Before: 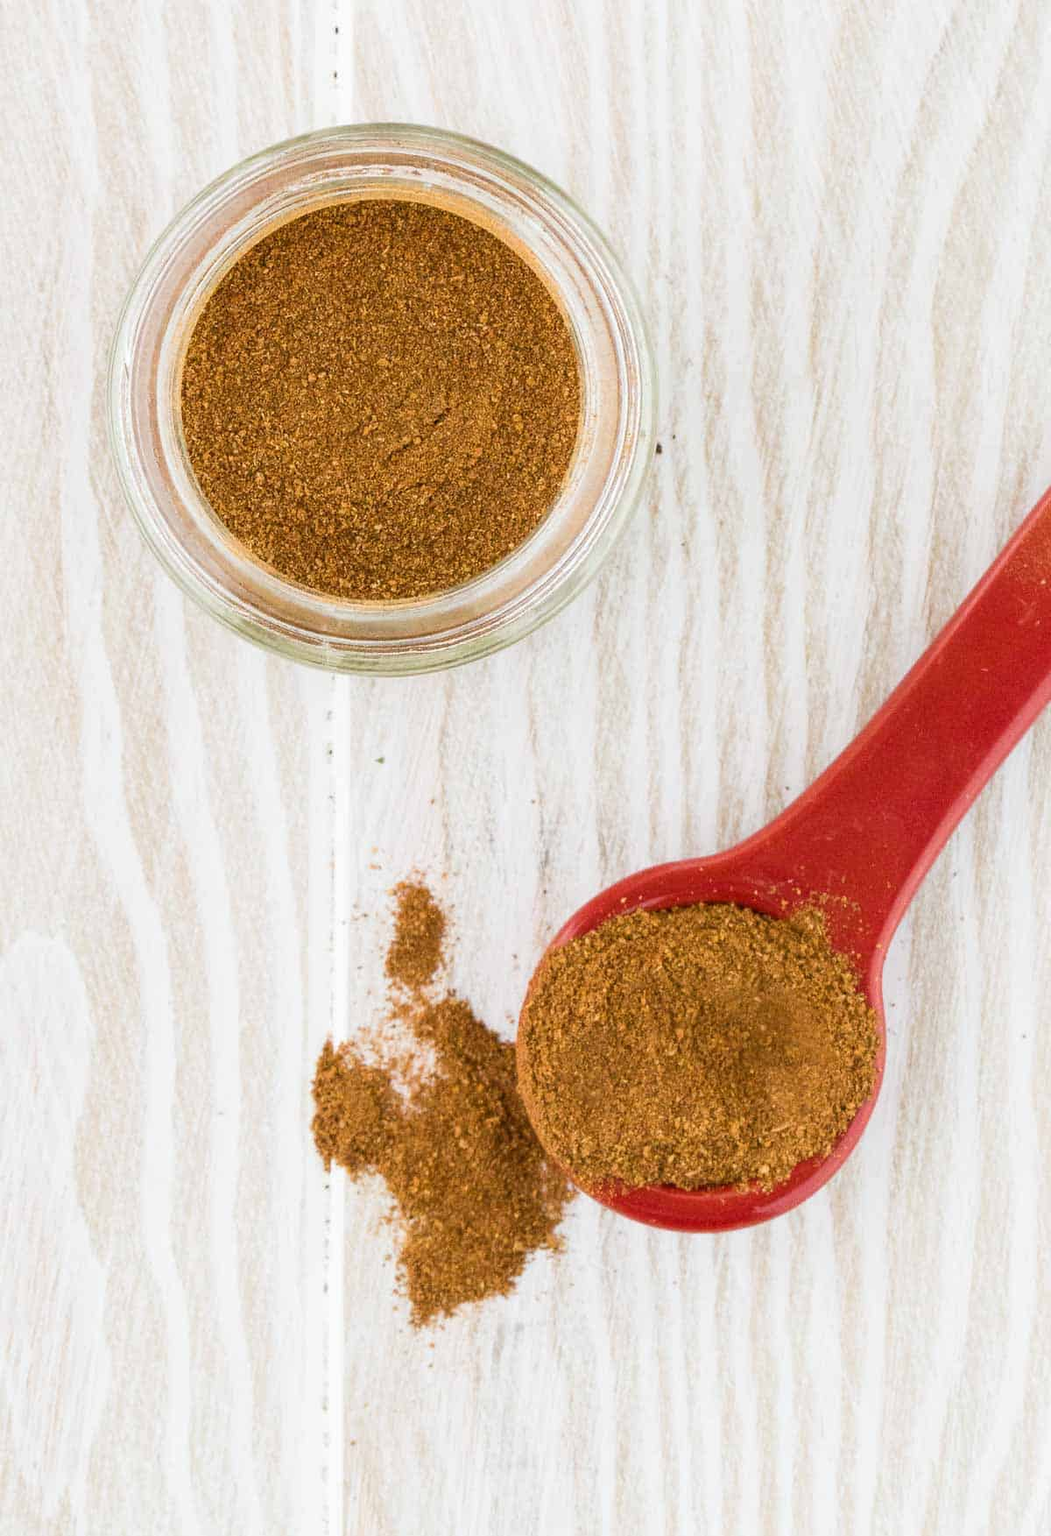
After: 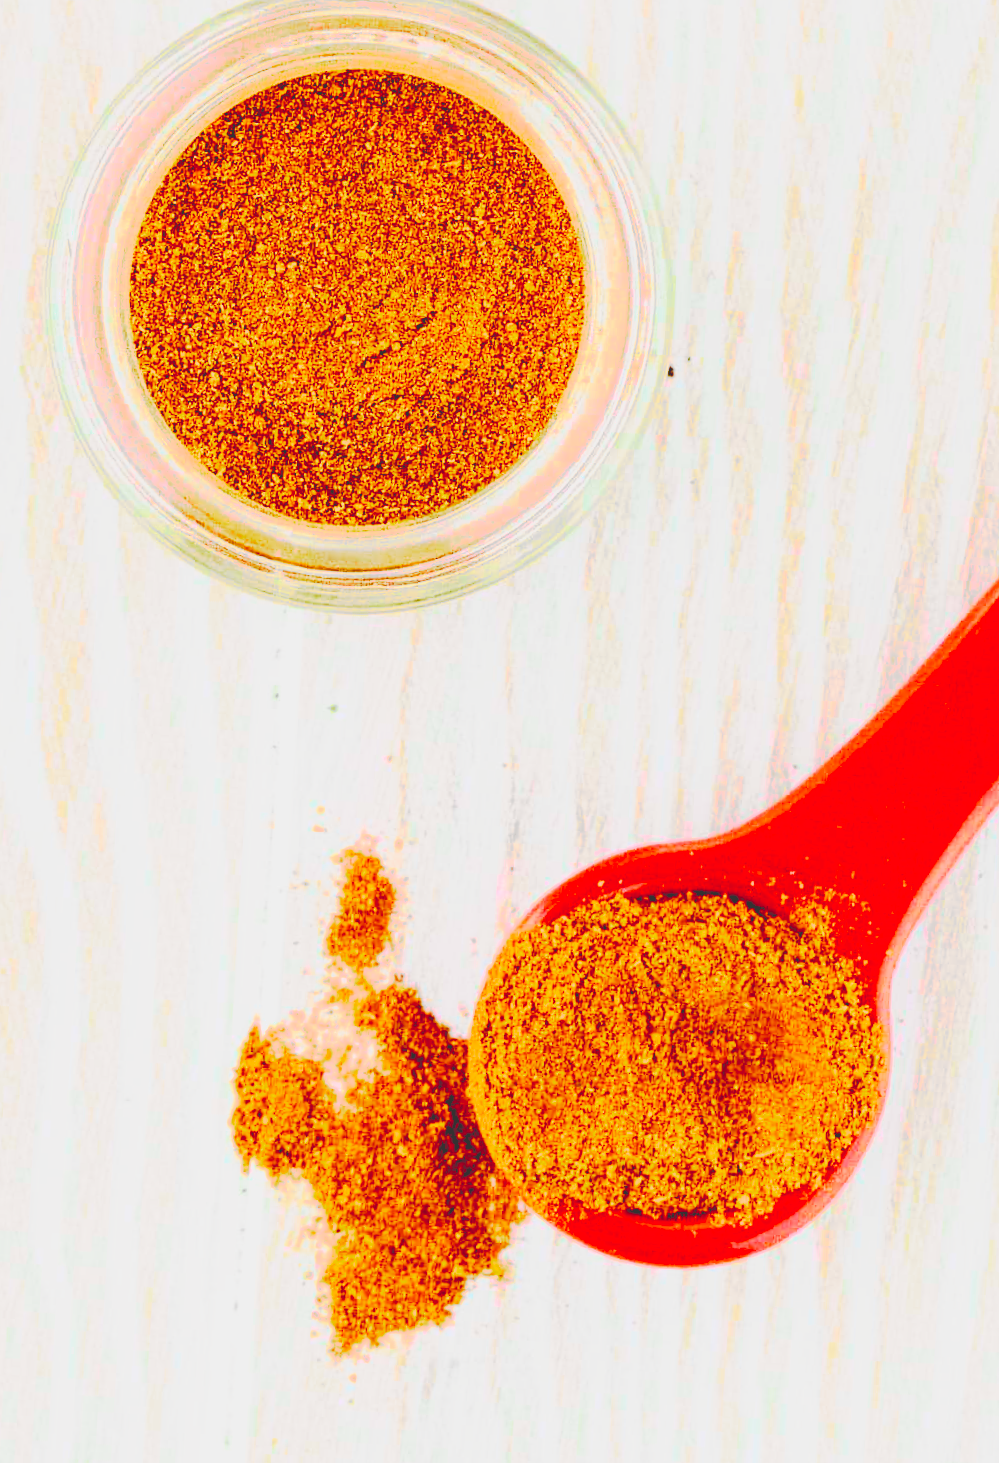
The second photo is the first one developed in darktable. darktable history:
base curve: curves: ch0 [(0.065, 0.026) (0.236, 0.358) (0.53, 0.546) (0.777, 0.841) (0.924, 0.992)], preserve colors none
crop and rotate: angle -3.31°, left 5.153%, top 5.162%, right 4.633%, bottom 4.447%
contrast brightness saturation: contrast -0.175, saturation 0.189
tone curve: curves: ch0 [(0, 0) (0.046, 0.031) (0.163, 0.114) (0.391, 0.432) (0.488, 0.561) (0.695, 0.839) (0.785, 0.904) (1, 0.965)]; ch1 [(0, 0) (0.248, 0.252) (0.427, 0.412) (0.482, 0.462) (0.499, 0.499) (0.518, 0.518) (0.535, 0.577) (0.585, 0.623) (0.679, 0.743) (0.788, 0.809) (1, 1)]; ch2 [(0, 0) (0.313, 0.262) (0.427, 0.417) (0.473, 0.47) (0.503, 0.503) (0.523, 0.515) (0.557, 0.596) (0.598, 0.646) (0.708, 0.771) (1, 1)], color space Lab, independent channels, preserve colors none
